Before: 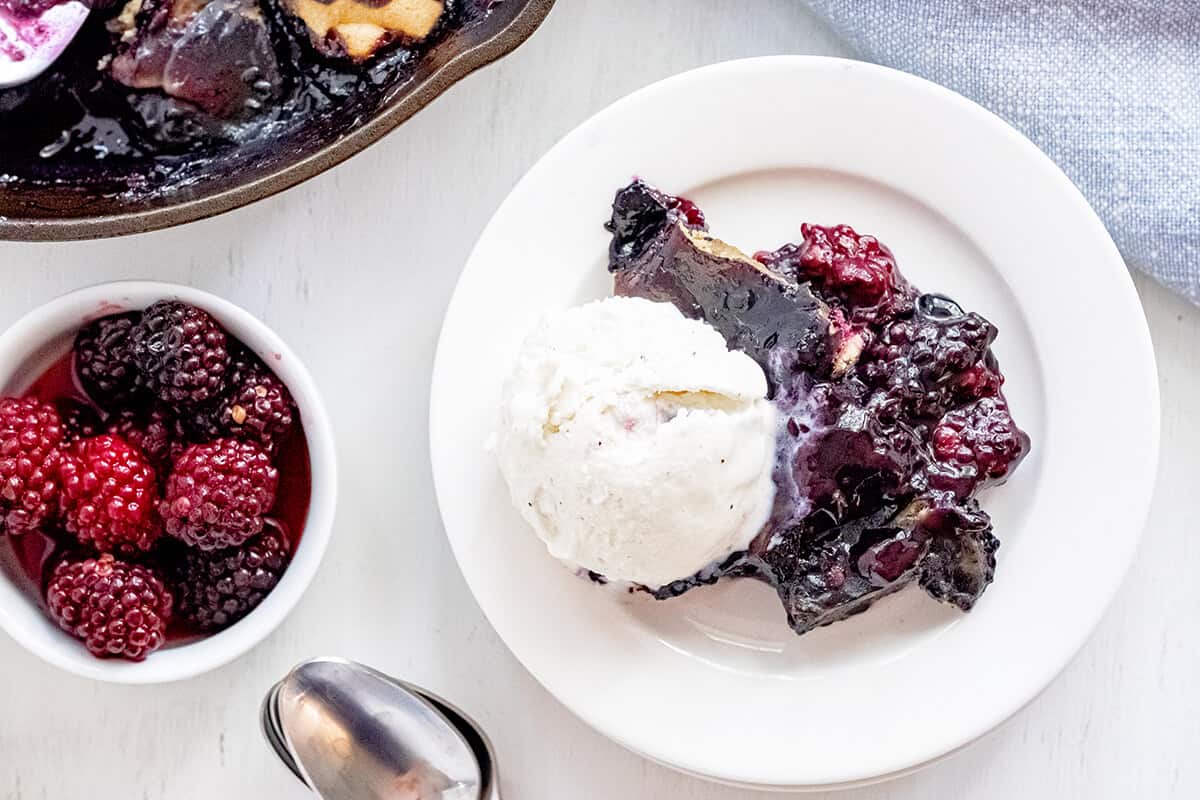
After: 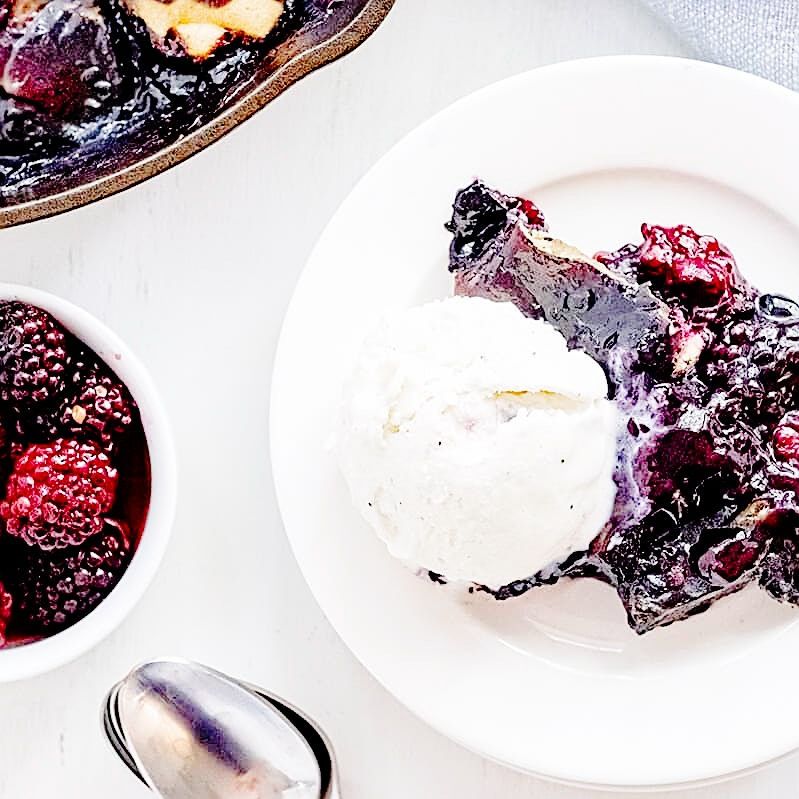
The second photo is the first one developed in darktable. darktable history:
sharpen: on, module defaults
crop and rotate: left 13.35%, right 20.041%
base curve: curves: ch0 [(0, 0) (0.036, 0.01) (0.123, 0.254) (0.258, 0.504) (0.507, 0.748) (1, 1)], preserve colors none
